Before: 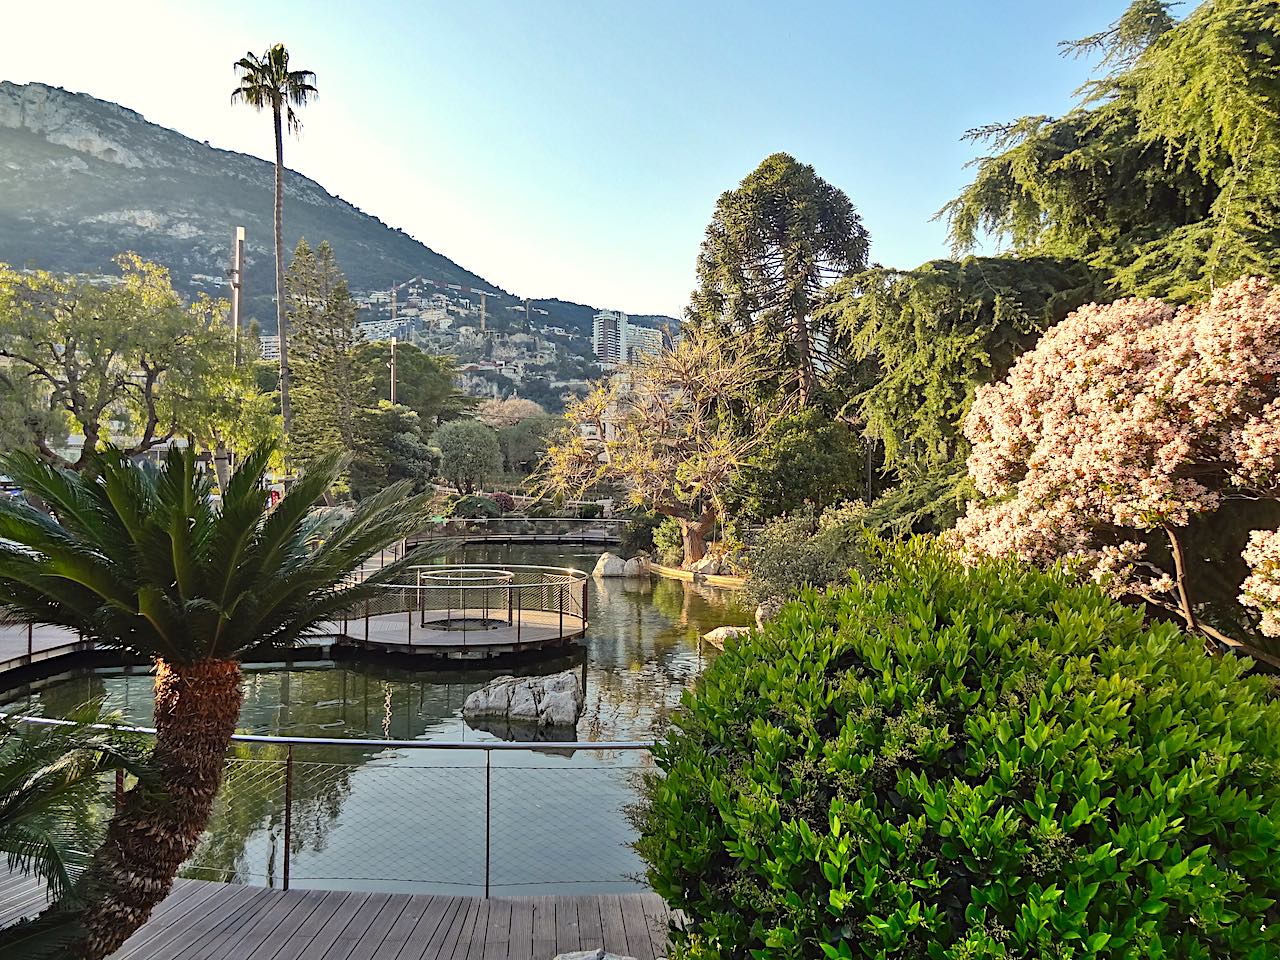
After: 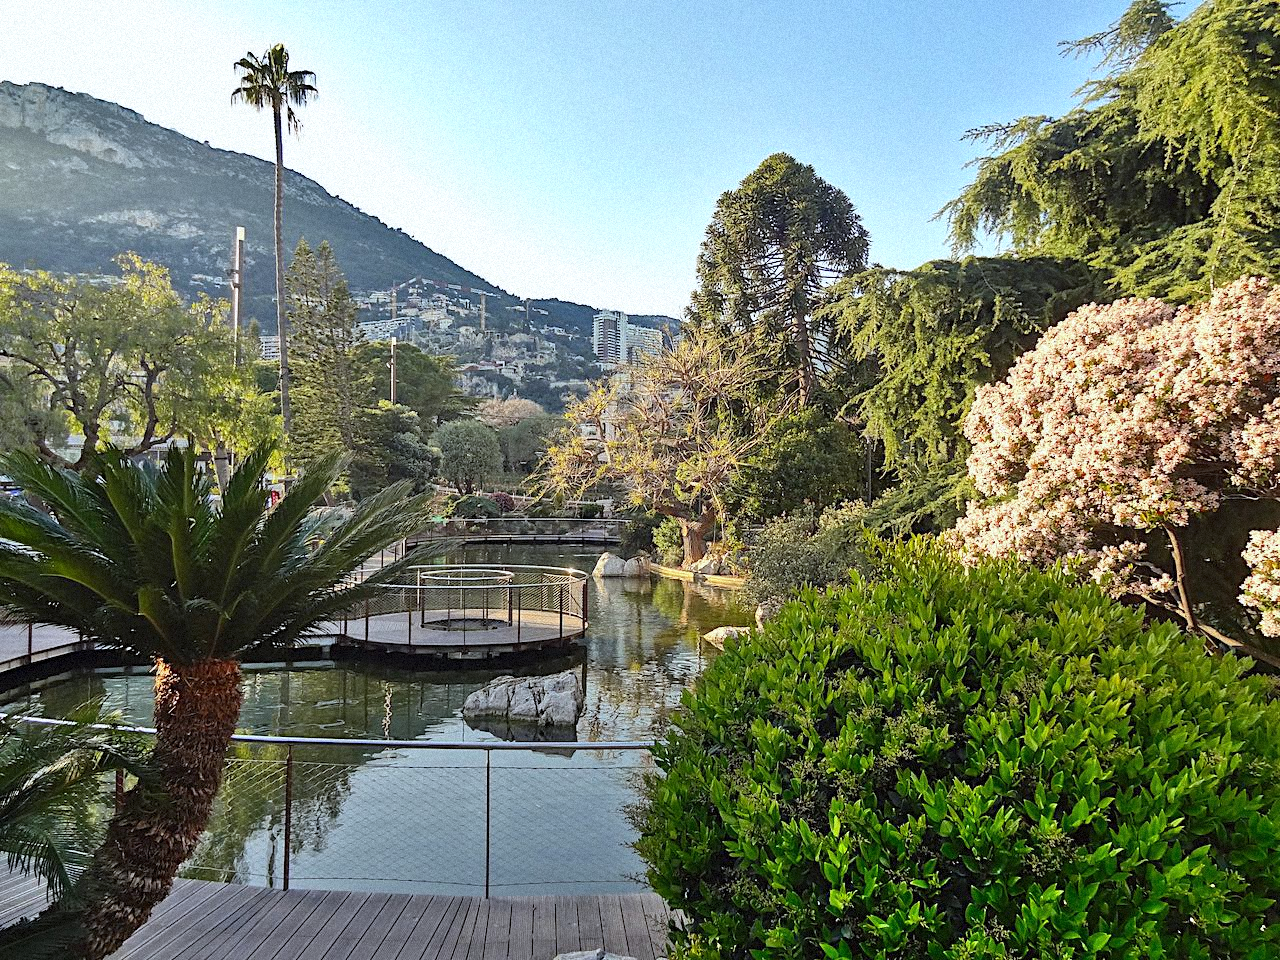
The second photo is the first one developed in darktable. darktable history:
grain: mid-tones bias 0%
white balance: red 0.967, blue 1.049
